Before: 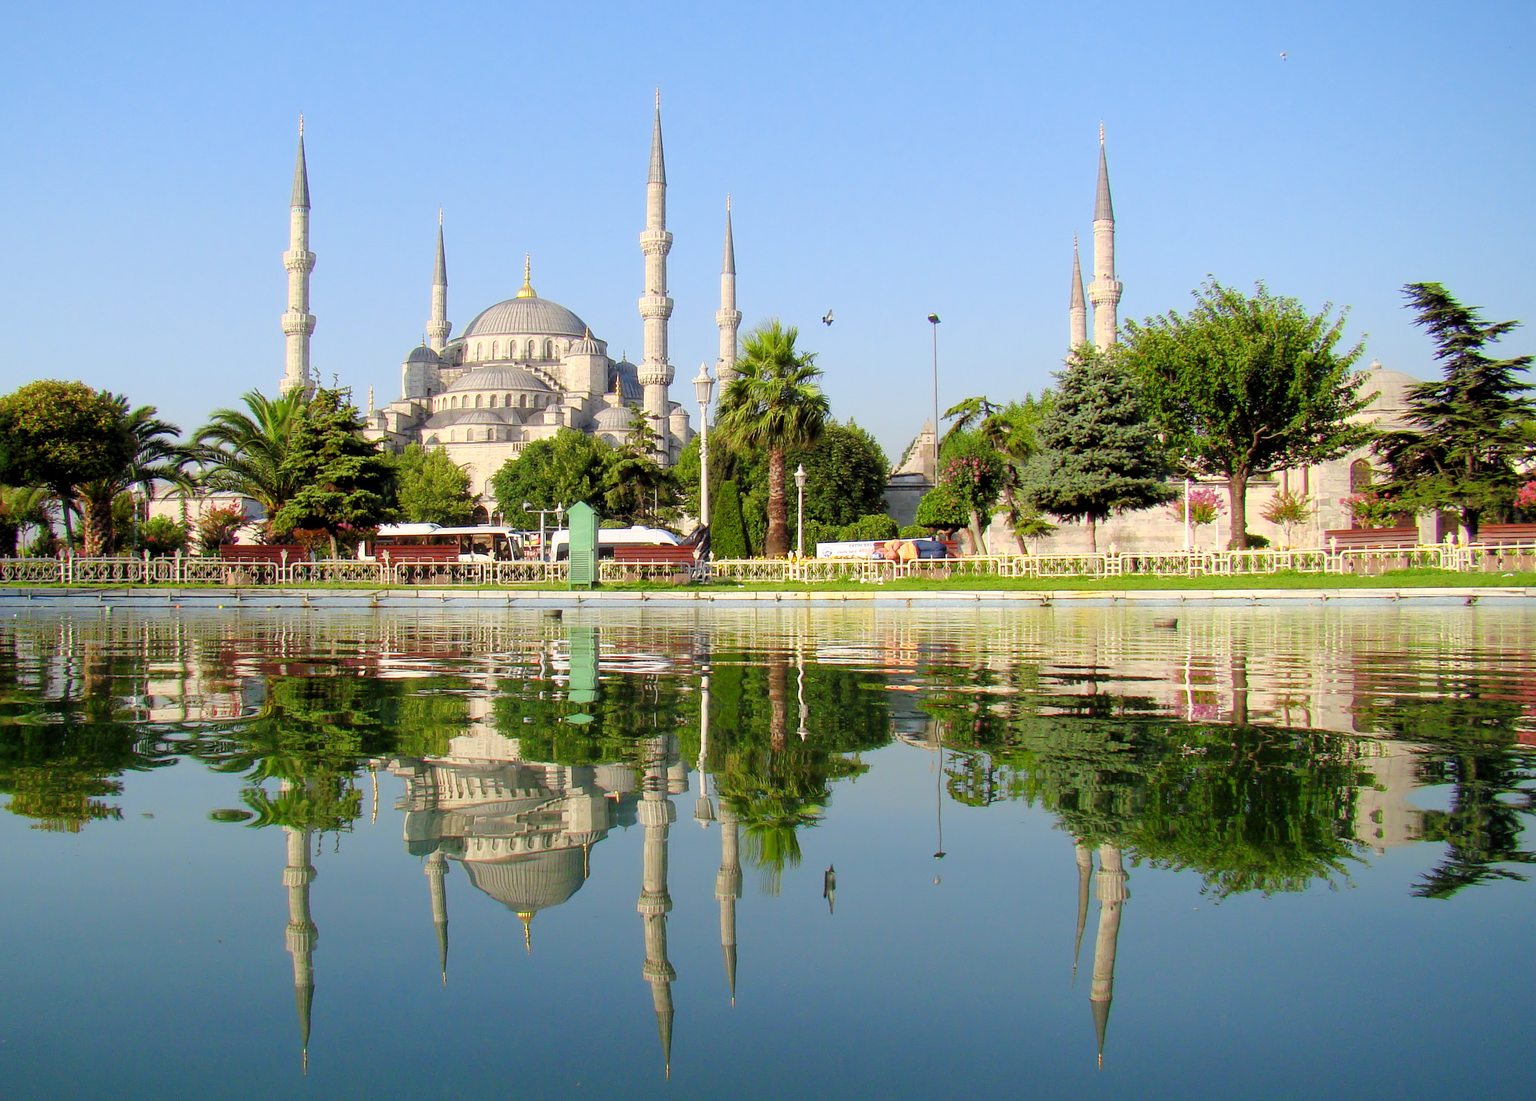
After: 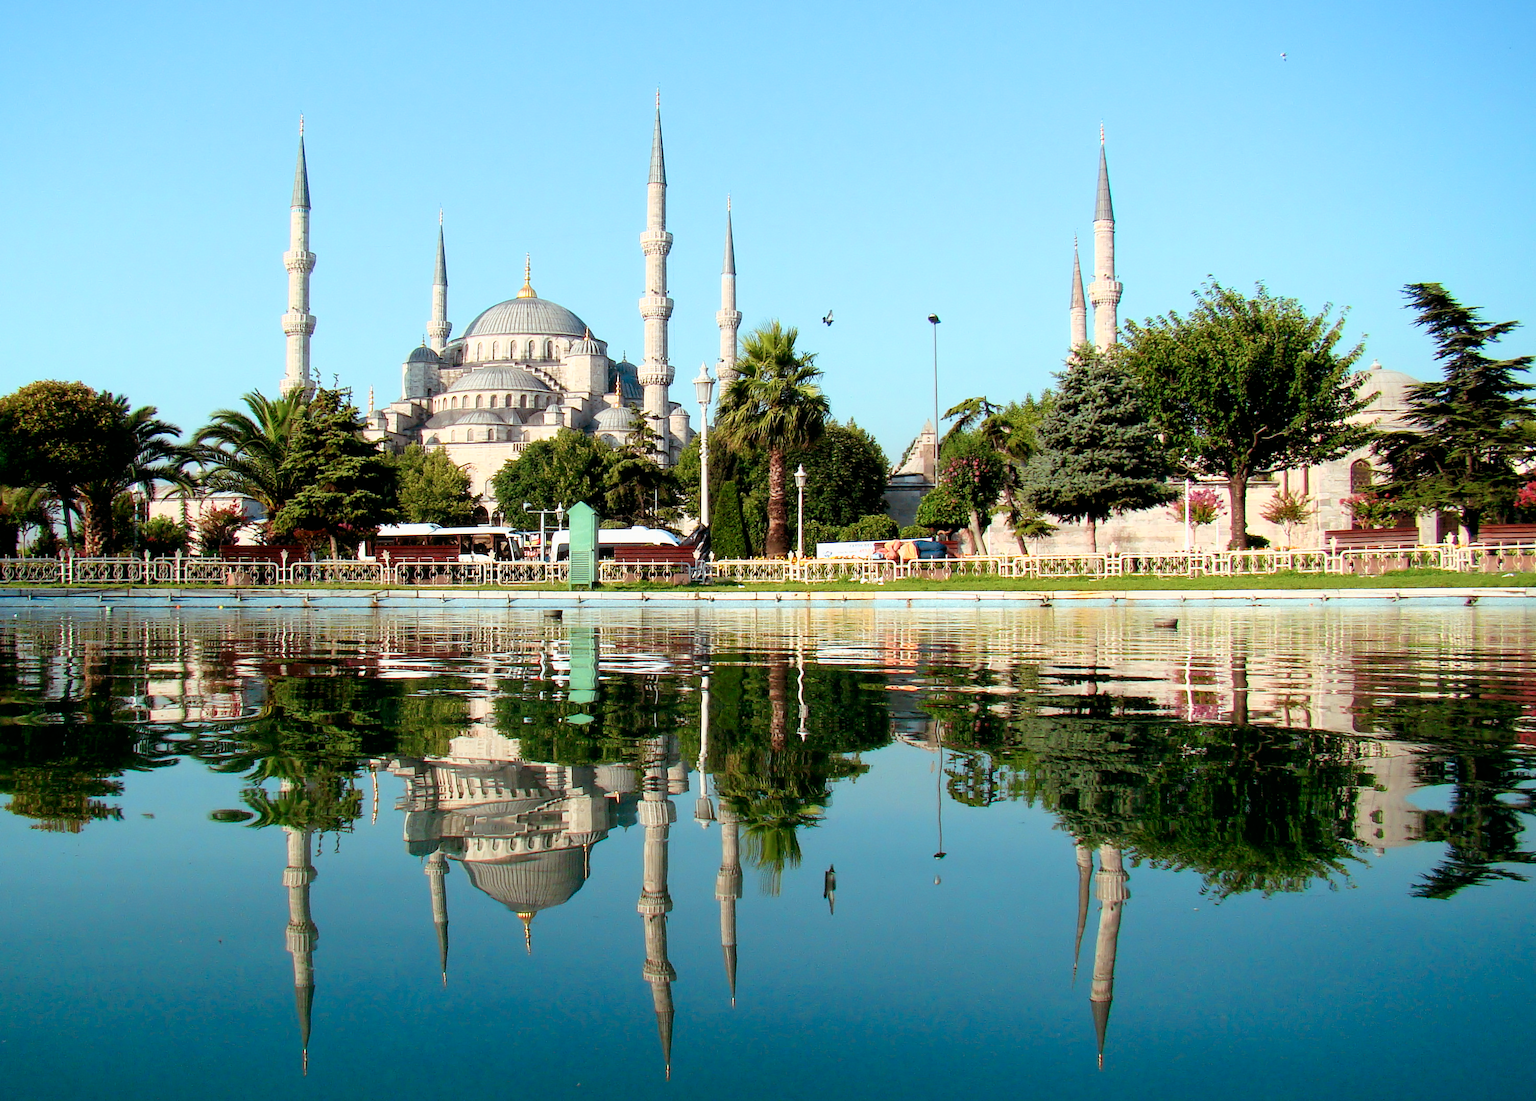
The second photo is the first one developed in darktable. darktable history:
color look up table: target L [88.56, 79.23, 67.41, 64.98, 51.47, 34.05, 198.16, 92.87, 90.31, 75.92, 72.6, 79.91, 64.22, 63.9, 63.77, 65.76, 54.19, 46.92, 49.72, 45.99, 35.88, 29.41, 85.87, 80.45, 80.4, 74.72, 53.17, 49.12, 49.66, 52.49, 44.62, 33.33, 26.6, 23.32, 23.91, 20.75, 17.67, 13.74, 11.53, 10.37, 81.47, 82.08, 81.11, 81.32, 81.32, 72.46, 66.29, 52.6, 45.04], target a [-9.023, -6.762, -17.91, -47.12, -39.51, -11, 0, -0.001, -9.677, 12.08, 11.6, -2.538, 35.97, 26.69, 15.95, -4.721, 36.41, 43.74, 41.02, 40.46, 35.56, 11.34, -9.62, -2.844, -6.696, -6.245, 0.883, 36.85, 21.18, -7.899, -0.645, 5.457, -0.971, 10.55, 10.62, -3.02, -3.873, -3.789, -4.414, -9.623, -8.969, -15.25, -9.604, -12.38, -11.42, -40.2, -27.08, -17.97, -11.81], target b [-3.768, -3.198, 42.22, 16.54, 20.37, 13.63, 0.001, 0.005, -3.476, 61.04, 58.57, -2.038, 52.78, 54.63, 11.96, -2.727, 47.31, 29.2, 5.564, 21.68, 24.18, 10.94, -3.357, -2.778, -3.471, -2.699, -23.27, -4.045, -22.71, -43.88, -1.824, -42.48, -2.115, -9.452, -37.38, -0.792, -2.013, -1.913, -1.031, -1.773, -4.288, -7.886, -5.514, -6.34, -8.586, -9.902, -28.22, -29.3, -24.68], num patches 49
tone curve: curves: ch0 [(0, 0) (0.003, 0) (0.011, 0.001) (0.025, 0.003) (0.044, 0.004) (0.069, 0.007) (0.1, 0.01) (0.136, 0.033) (0.177, 0.082) (0.224, 0.141) (0.277, 0.208) (0.335, 0.282) (0.399, 0.363) (0.468, 0.451) (0.543, 0.545) (0.623, 0.647) (0.709, 0.756) (0.801, 0.87) (0.898, 0.972) (1, 1)], preserve colors none
